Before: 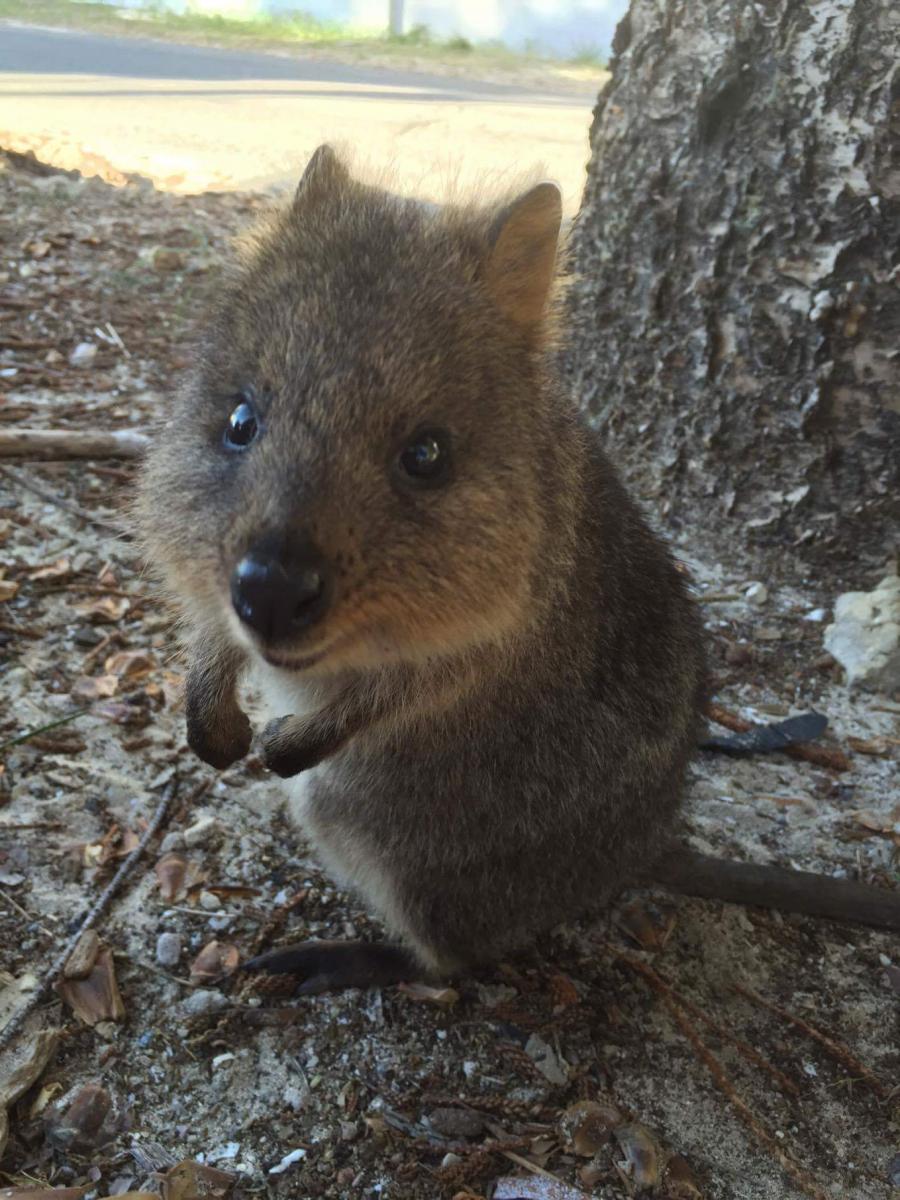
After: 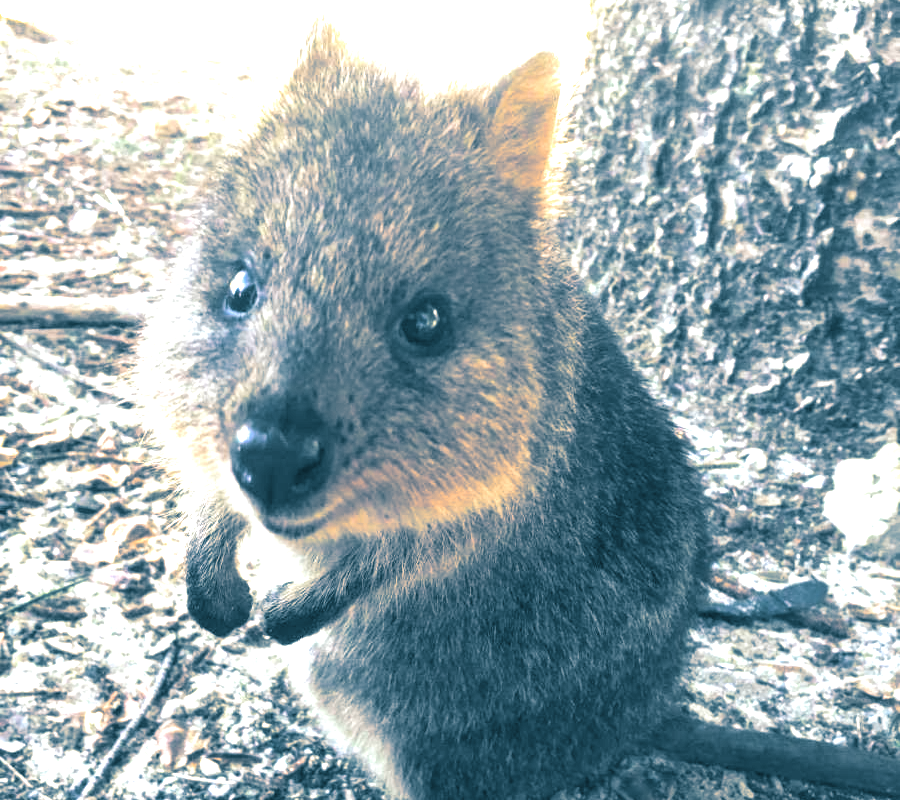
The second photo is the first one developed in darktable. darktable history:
crop: top 11.166%, bottom 22.168%
exposure: black level correction 0, exposure 2.138 EV, compensate exposure bias true, compensate highlight preservation false
split-toning: shadows › hue 212.4°, balance -70
local contrast: on, module defaults
